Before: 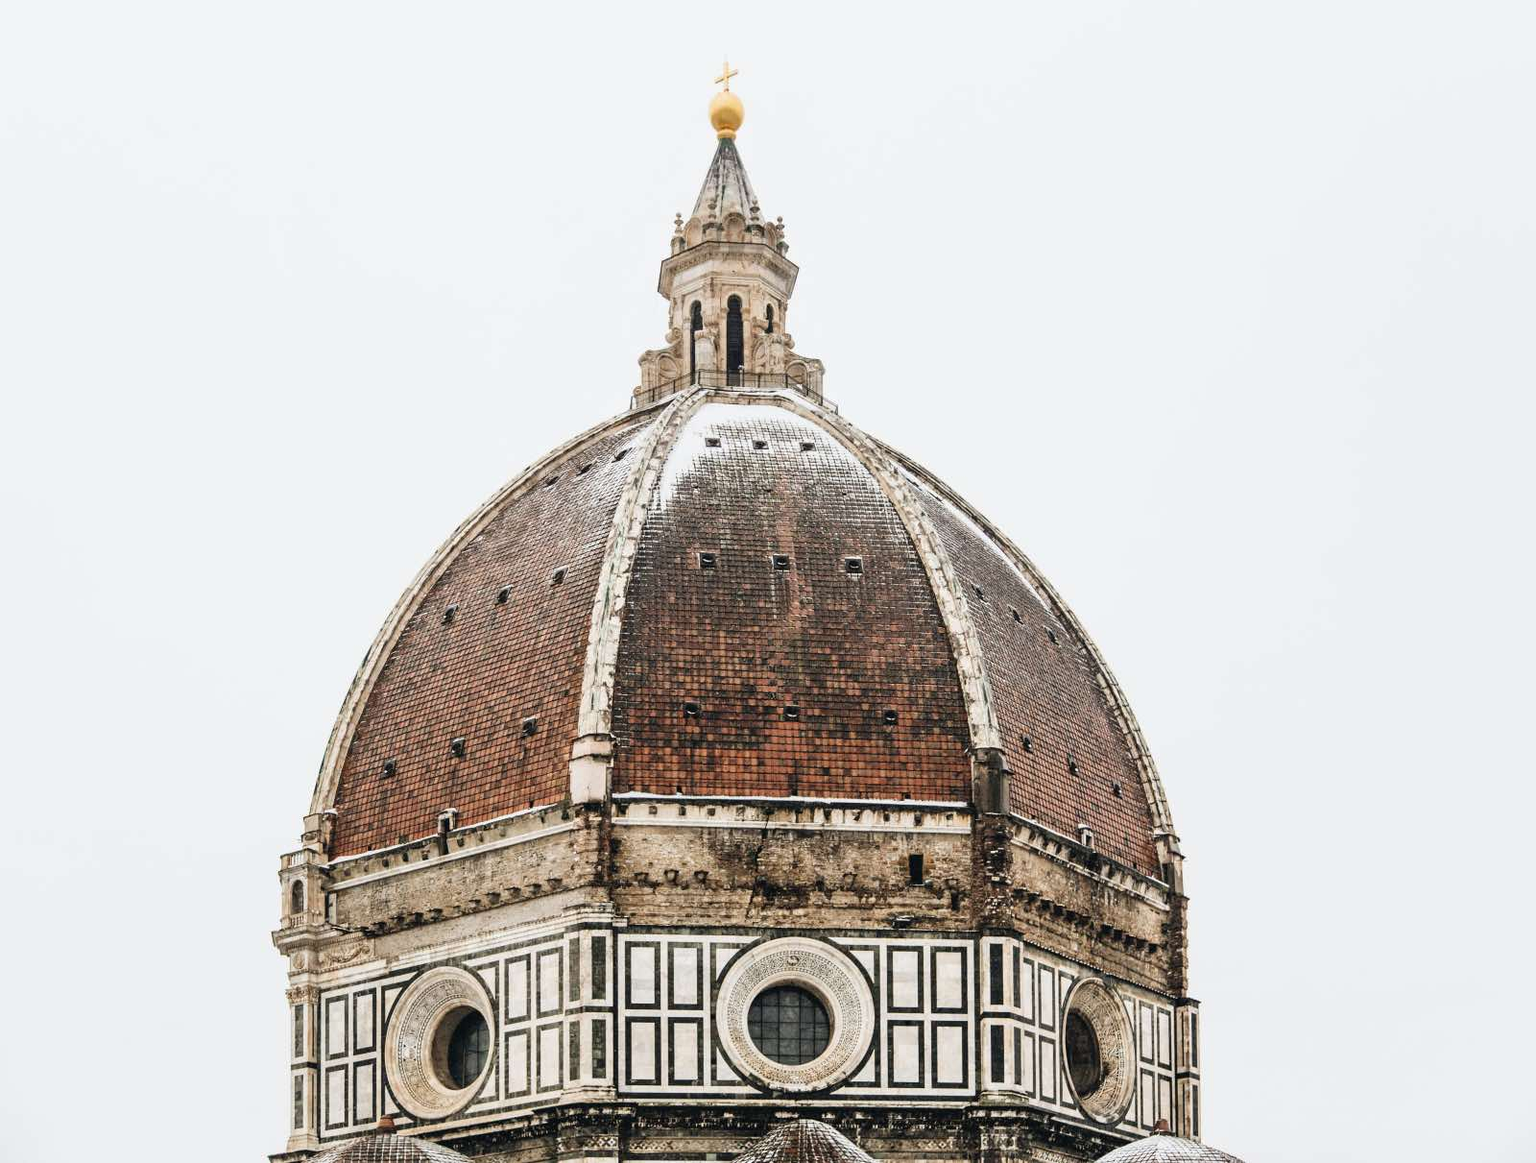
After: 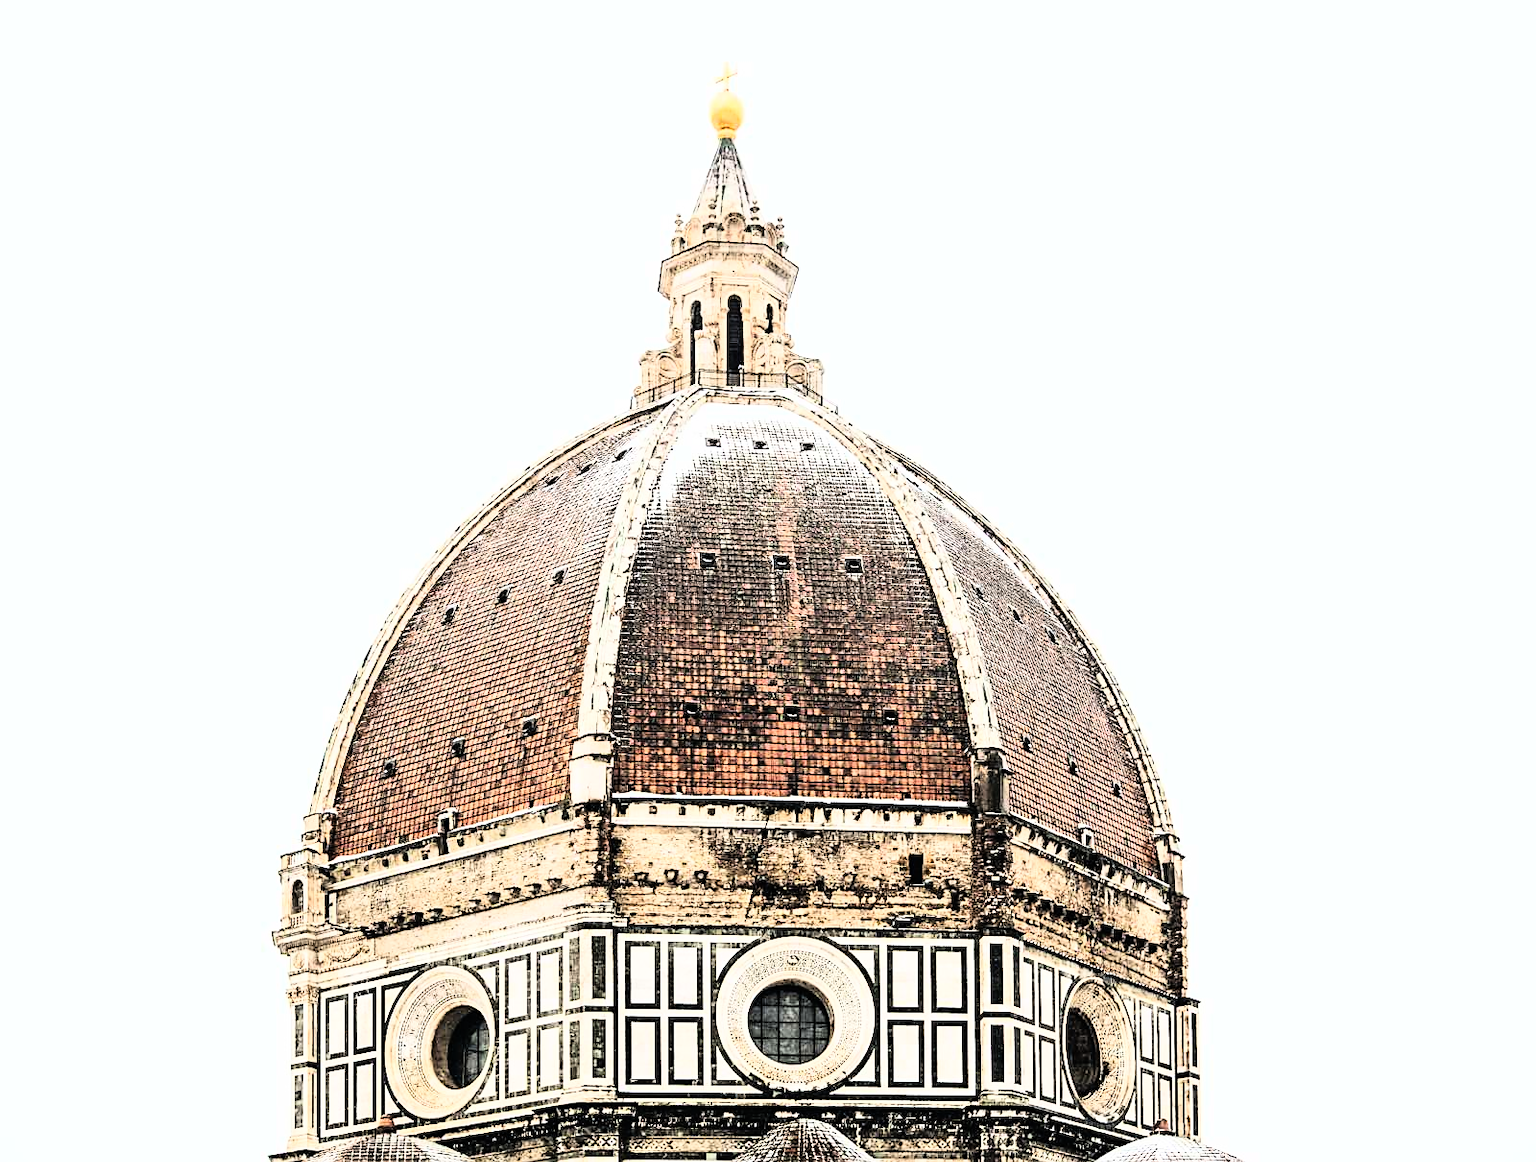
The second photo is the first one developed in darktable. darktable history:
sharpen: on, module defaults
exposure: black level correction -0.001, exposure 0.08 EV, compensate highlight preservation false
rgb curve: curves: ch0 [(0, 0) (0.21, 0.15) (0.24, 0.21) (0.5, 0.75) (0.75, 0.96) (0.89, 0.99) (1, 1)]; ch1 [(0, 0.02) (0.21, 0.13) (0.25, 0.2) (0.5, 0.67) (0.75, 0.9) (0.89, 0.97) (1, 1)]; ch2 [(0, 0.02) (0.21, 0.13) (0.25, 0.2) (0.5, 0.67) (0.75, 0.9) (0.89, 0.97) (1, 1)], compensate middle gray true
base curve: curves: ch0 [(0, 0) (0.303, 0.277) (1, 1)]
